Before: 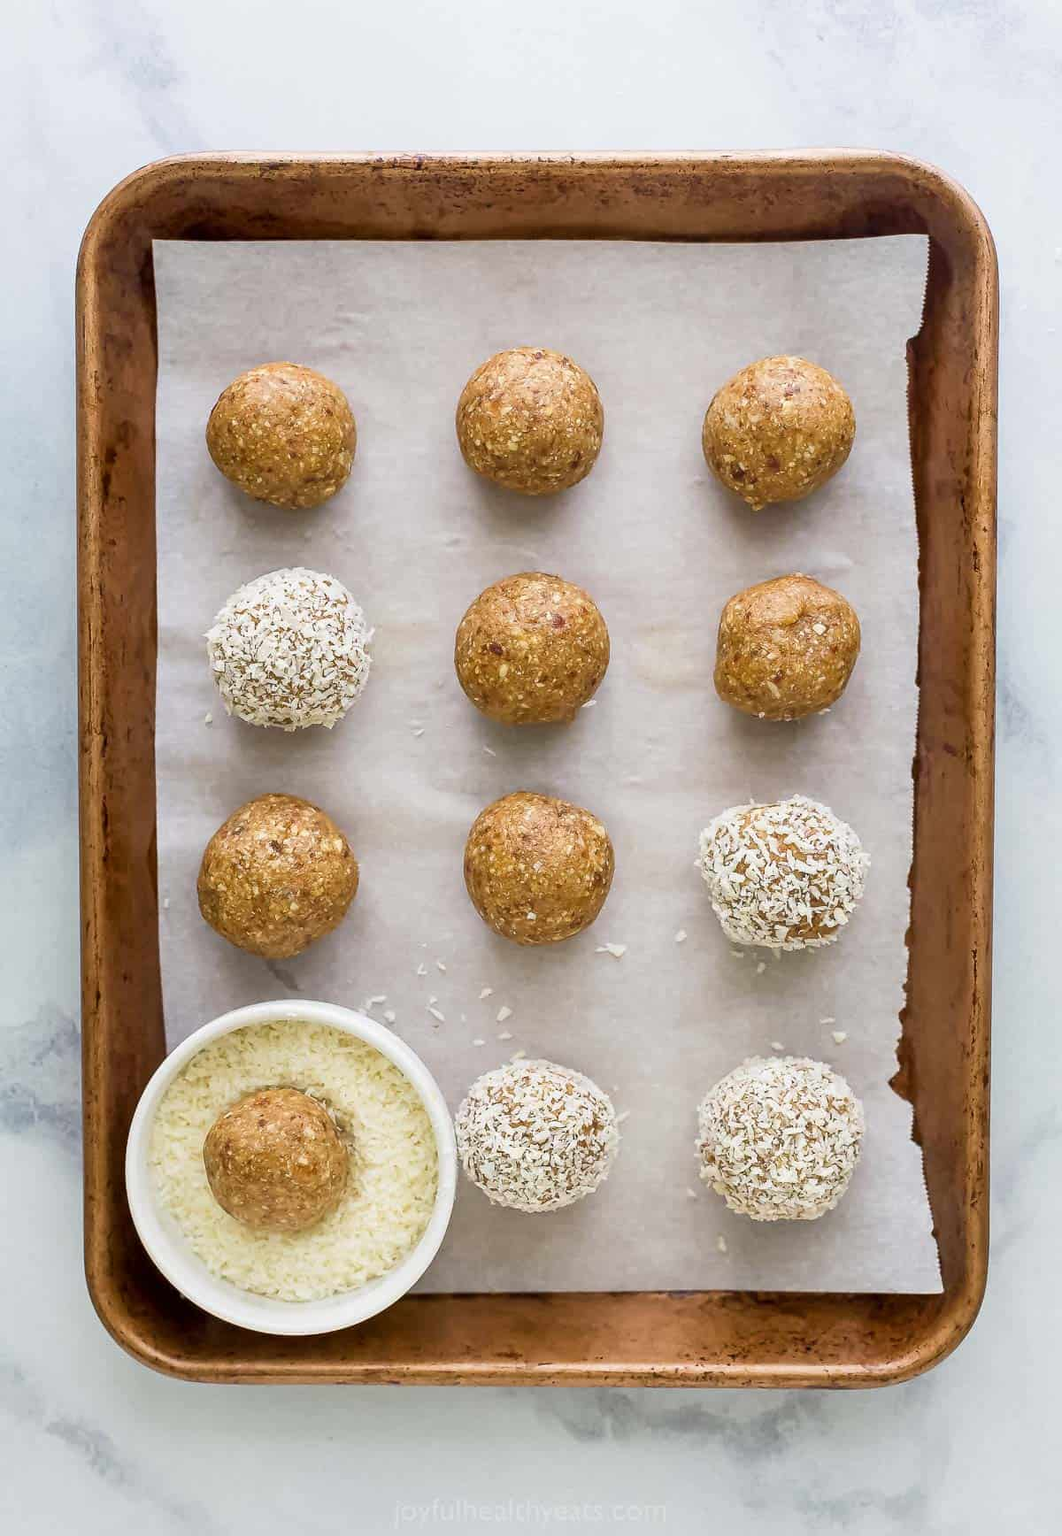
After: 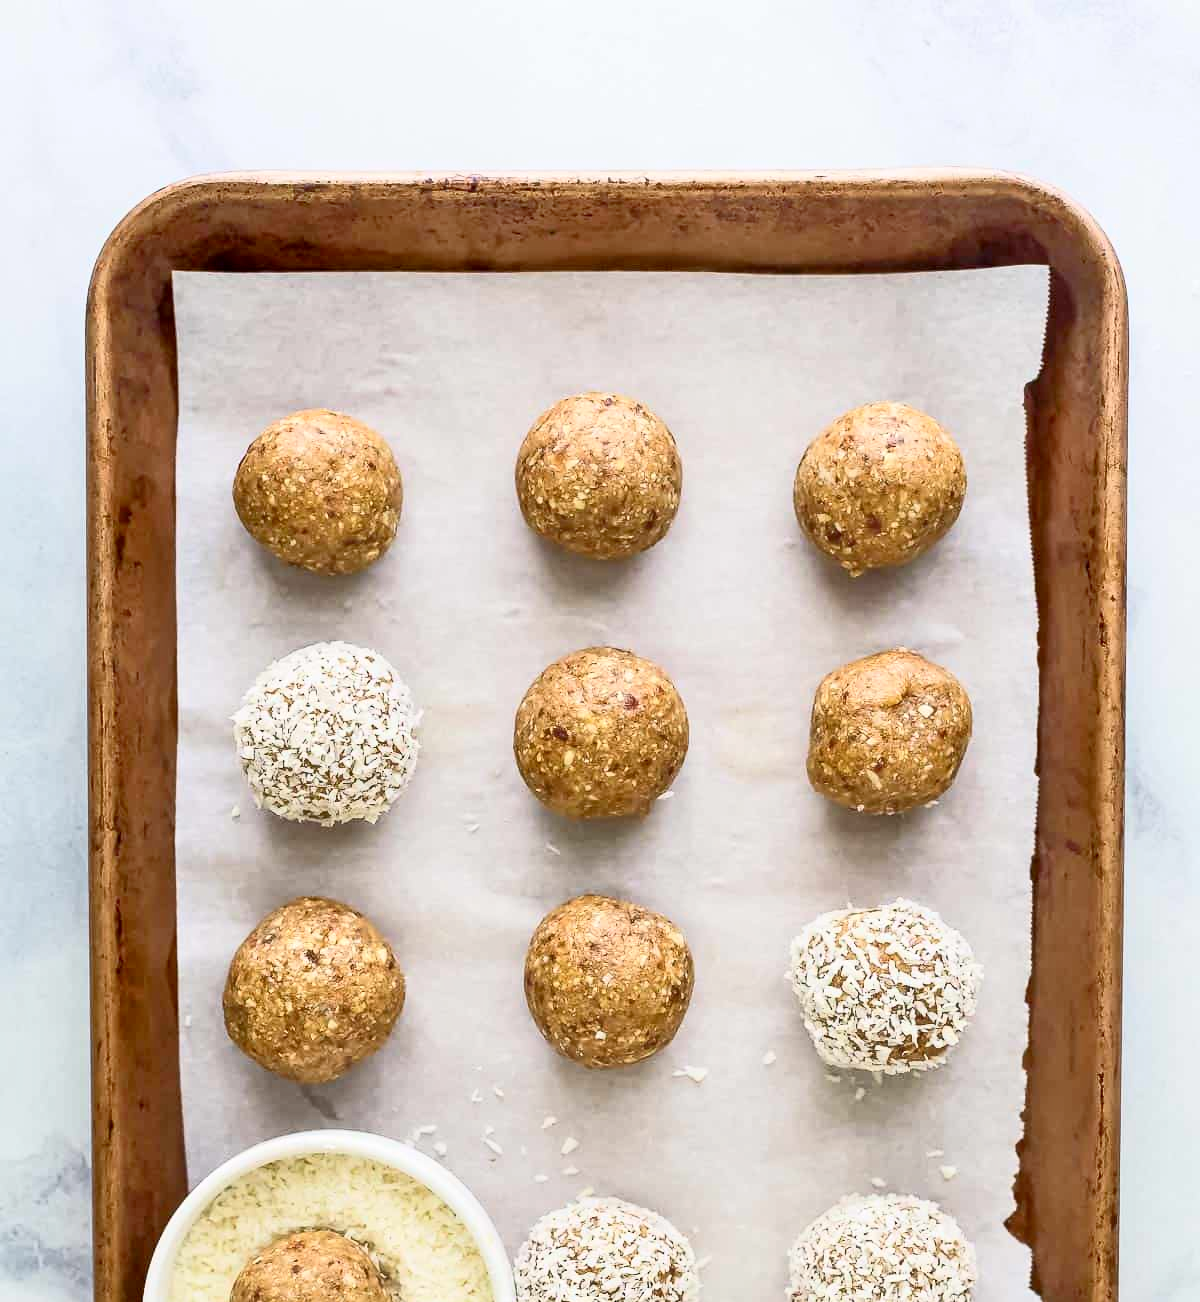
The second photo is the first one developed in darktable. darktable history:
tone equalizer: -7 EV 0.149 EV, -6 EV 0.627 EV, -5 EV 1.19 EV, -4 EV 1.37 EV, -3 EV 1.14 EV, -2 EV 0.6 EV, -1 EV 0.167 EV
crop: bottom 24.993%
contrast brightness saturation: contrast 0.289
